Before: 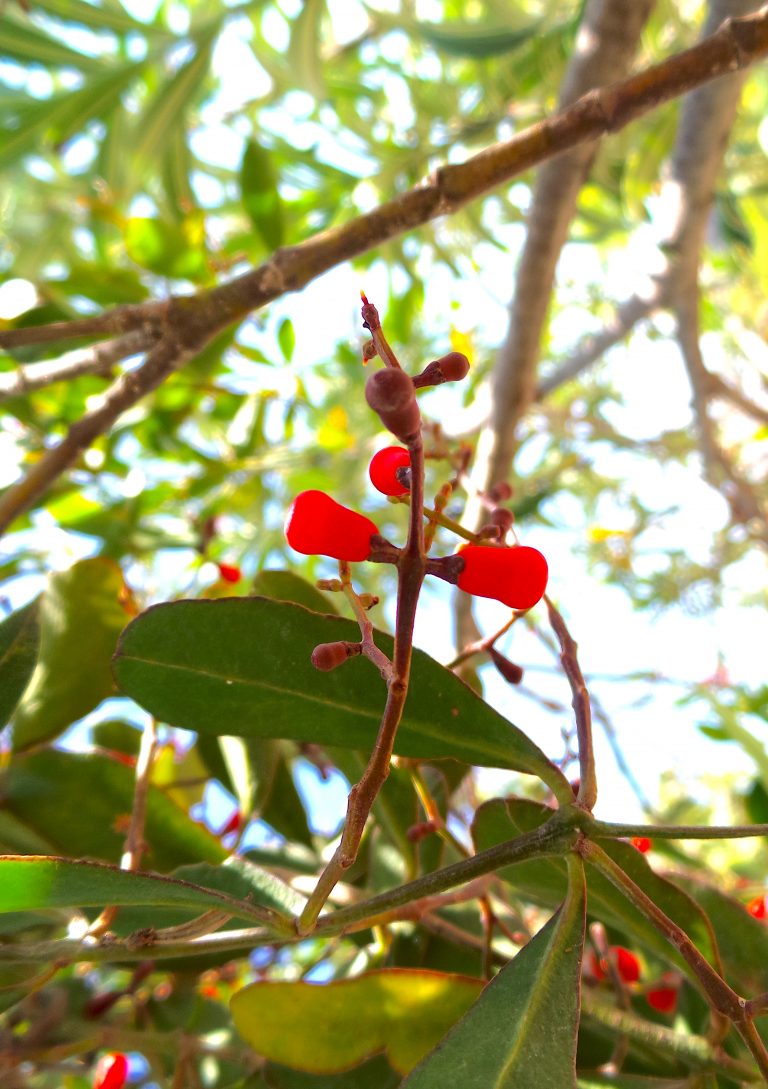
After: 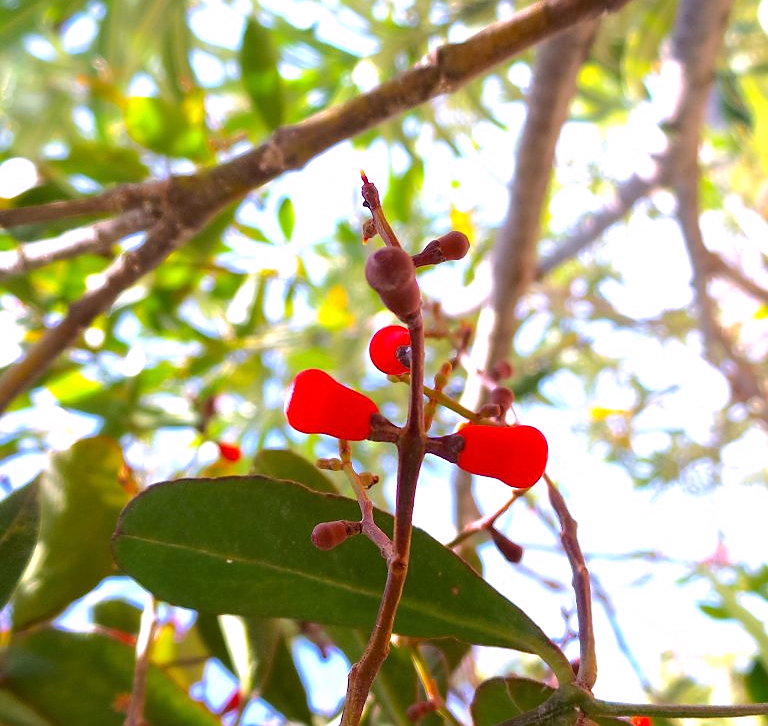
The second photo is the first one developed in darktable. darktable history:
sharpen: radius 0.969, amount 0.604
crop: top 11.166%, bottom 22.168%
white balance: red 1.042, blue 1.17
